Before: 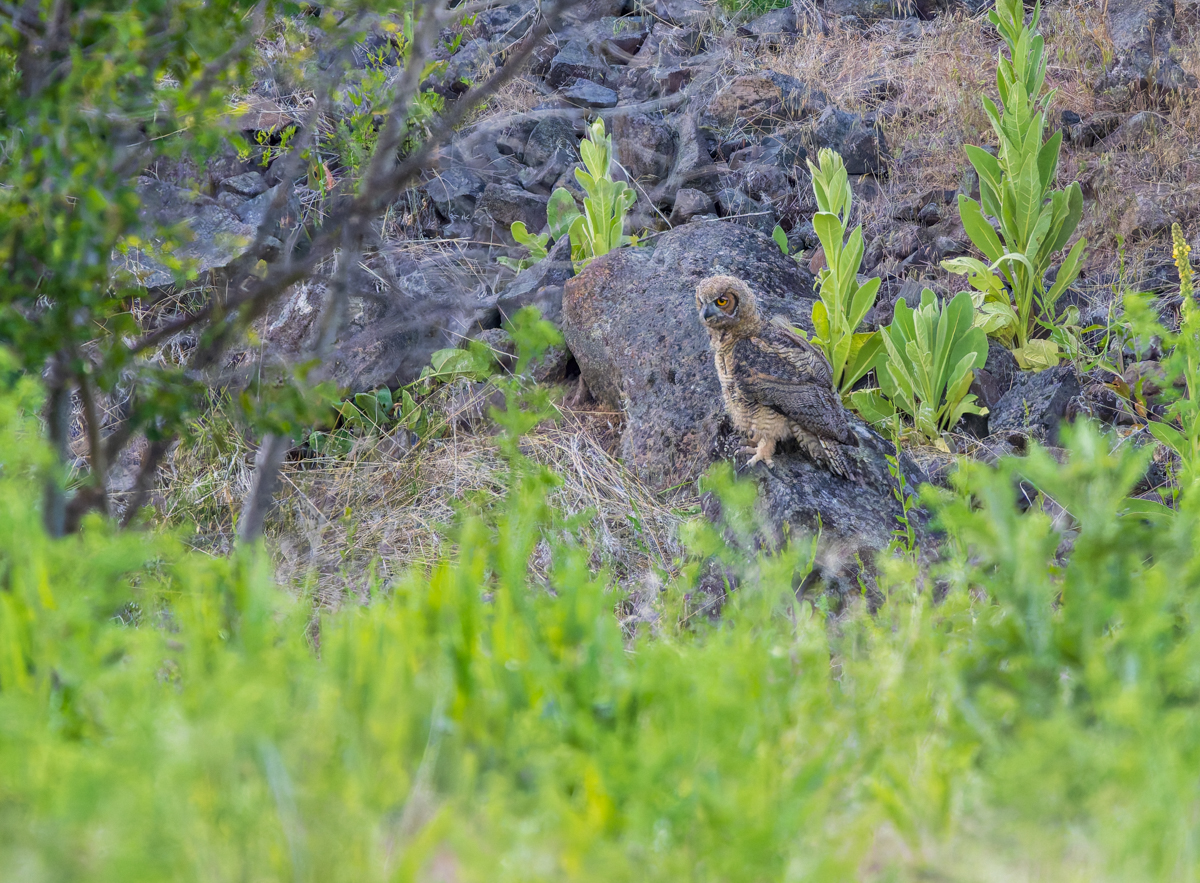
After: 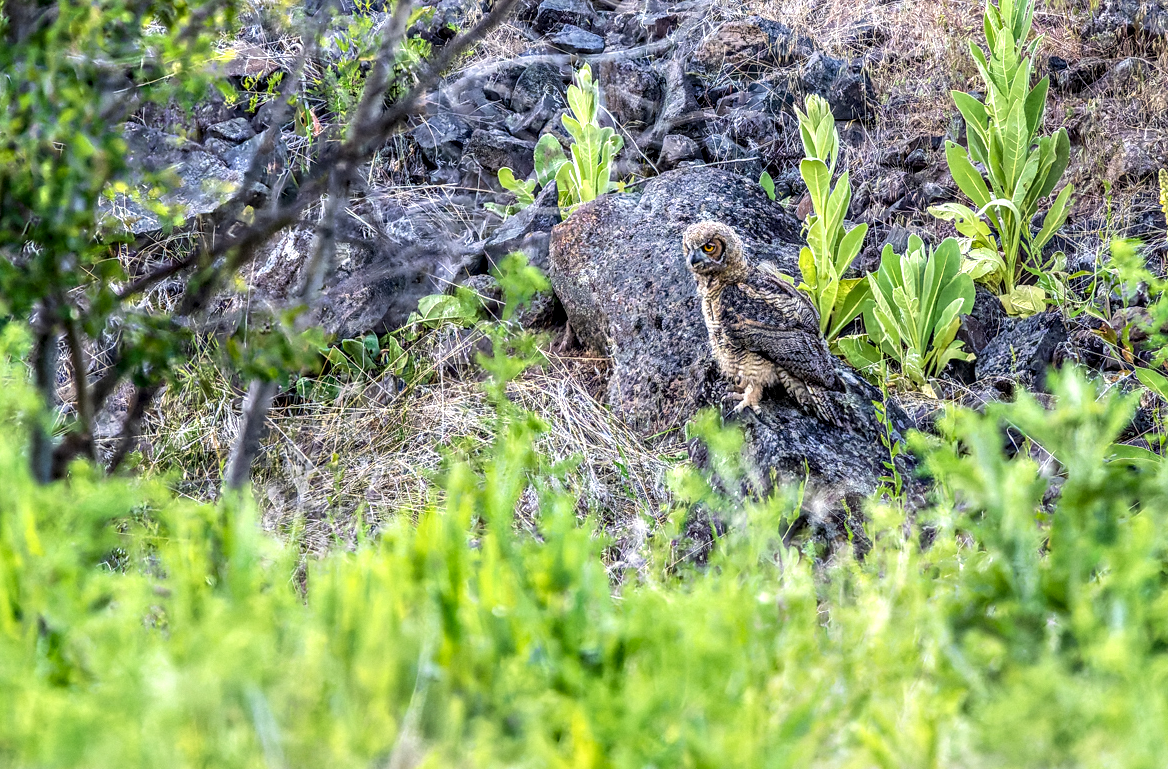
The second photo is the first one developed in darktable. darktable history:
crop: left 1.095%, top 6.141%, right 1.529%, bottom 6.735%
base curve: curves: ch0 [(0, 0) (0.688, 0.865) (1, 1)], preserve colors none
local contrast: highlights 17%, detail 186%
sharpen: radius 1.539, amount 0.37, threshold 1.656
